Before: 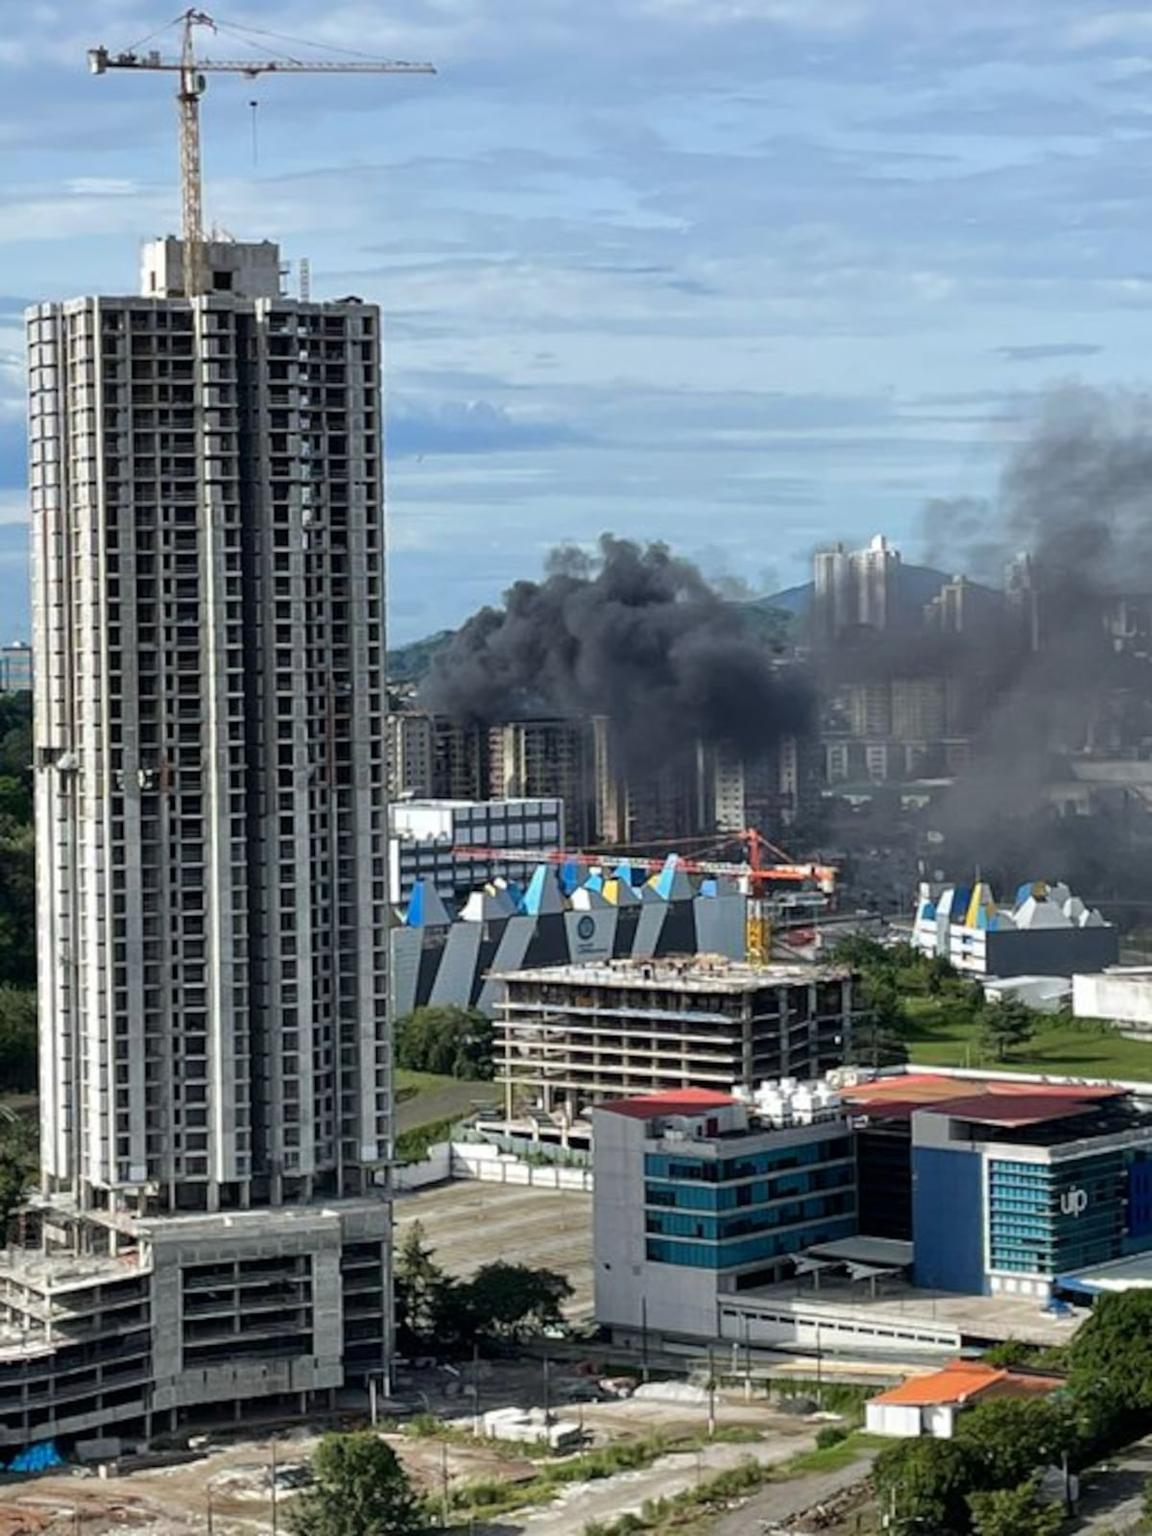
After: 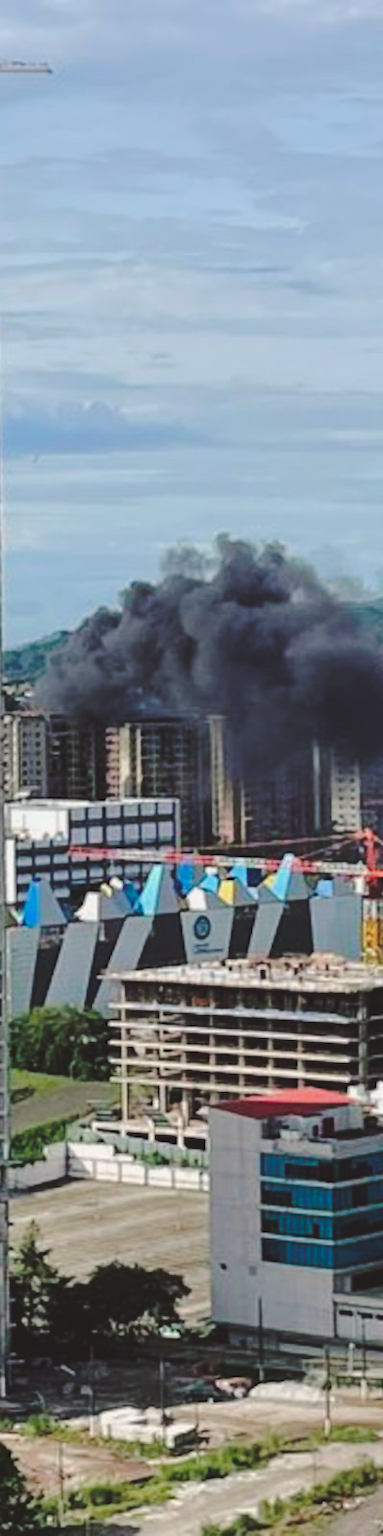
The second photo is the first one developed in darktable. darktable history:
base curve: curves: ch0 [(0, 0.024) (0.055, 0.065) (0.121, 0.166) (0.236, 0.319) (0.693, 0.726) (1, 1)], preserve colors none
tone curve: curves: ch0 [(0, 0.013) (0.175, 0.11) (0.337, 0.304) (0.498, 0.485) (0.78, 0.742) (0.993, 0.954)]; ch1 [(0, 0) (0.294, 0.184) (0.359, 0.34) (0.362, 0.35) (0.43, 0.41) (0.469, 0.463) (0.495, 0.502) (0.54, 0.563) (0.612, 0.641) (1, 1)]; ch2 [(0, 0) (0.44, 0.437) (0.495, 0.502) (0.524, 0.534) (0.557, 0.56) (0.634, 0.654) (0.728, 0.722) (1, 1)], color space Lab, independent channels, preserve colors none
crop: left 33.36%, right 33.36%
